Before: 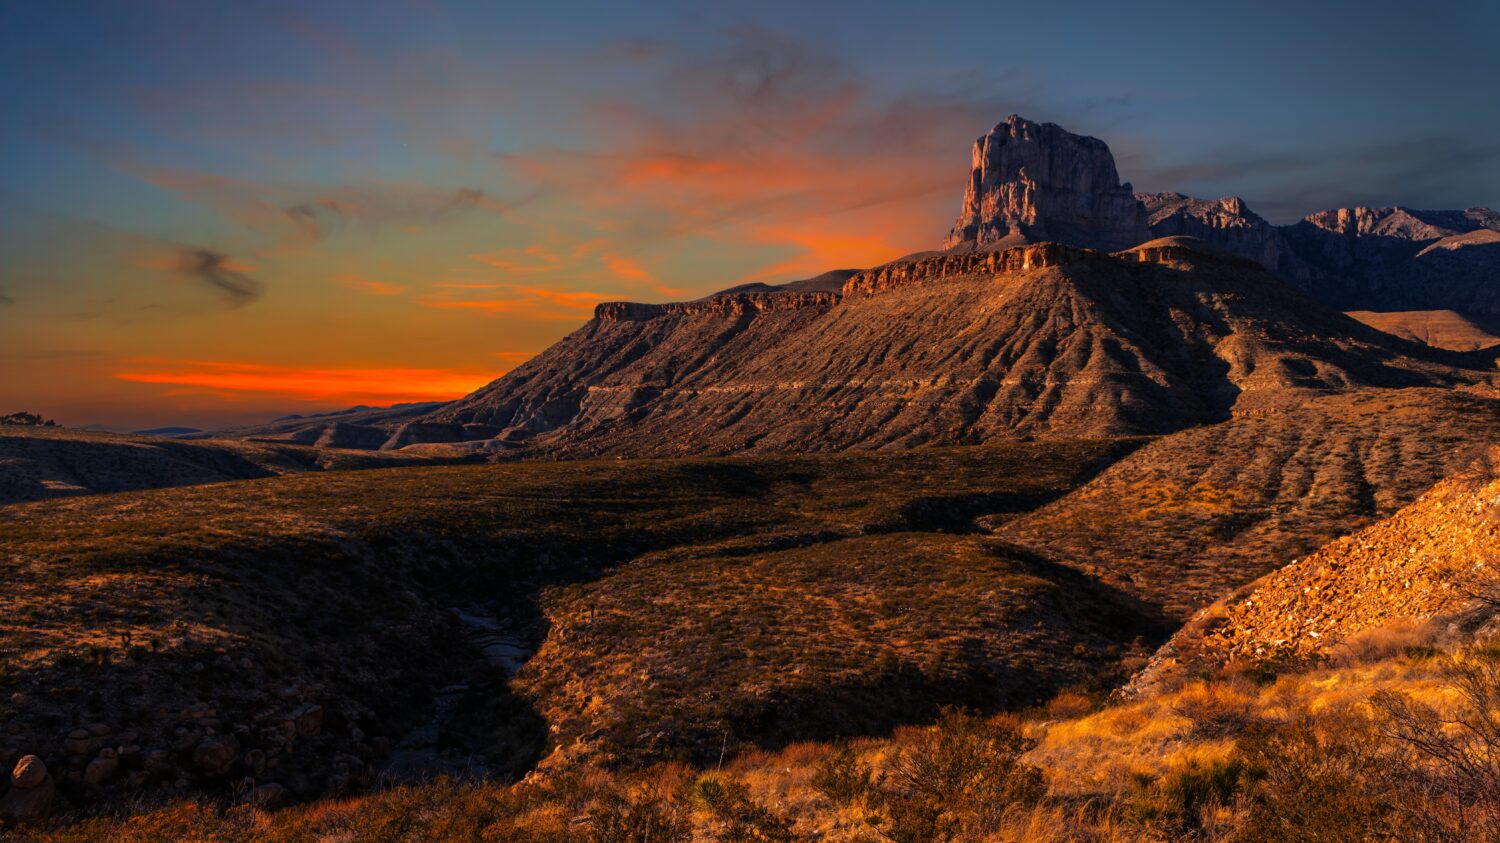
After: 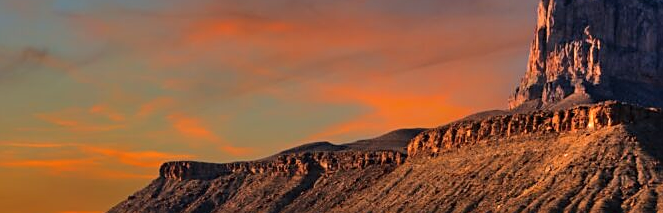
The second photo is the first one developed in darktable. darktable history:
crop: left 29.038%, top 16.831%, right 26.718%, bottom 57.818%
sharpen: on, module defaults
shadows and highlights: shadows 47.22, highlights -41.59, soften with gaussian
